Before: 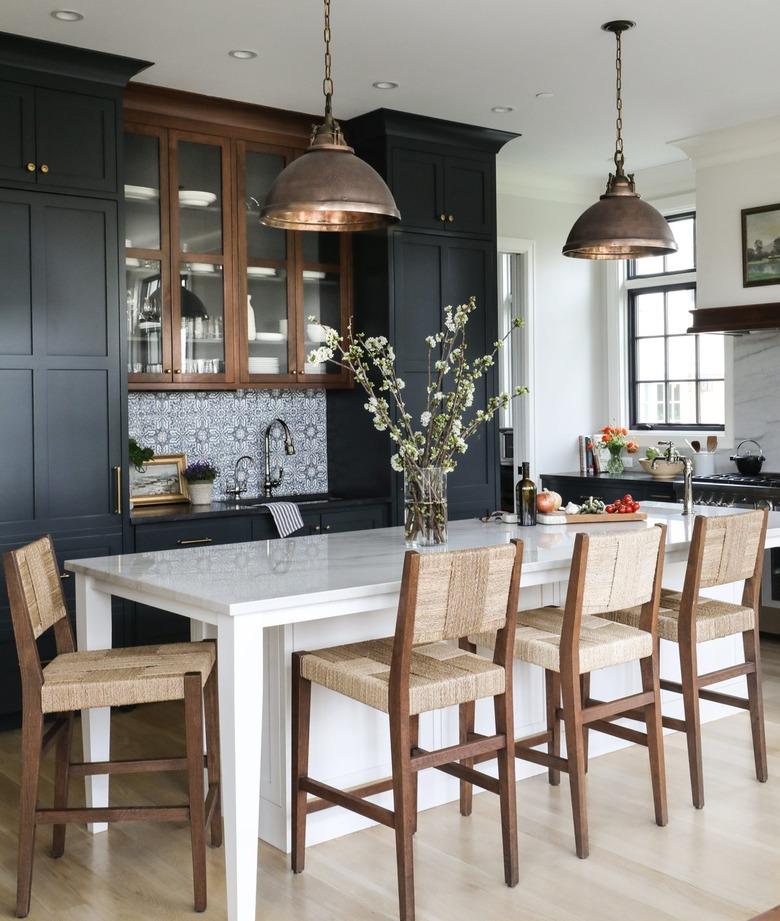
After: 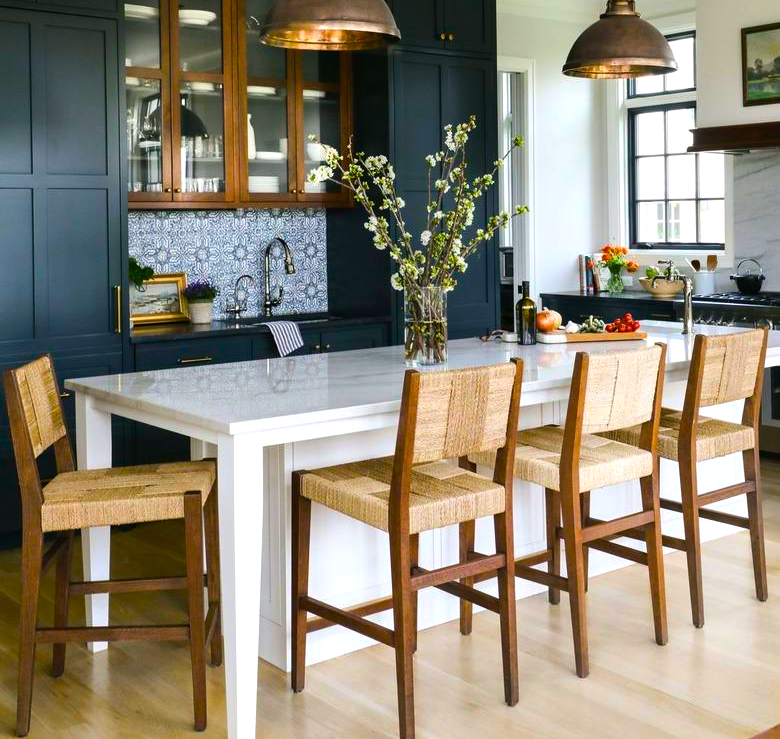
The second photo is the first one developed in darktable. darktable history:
color balance rgb: shadows lift › luminance -7.946%, shadows lift › chroma 2.277%, shadows lift › hue 164.92°, linear chroma grading › global chroma 15.571%, perceptual saturation grading › global saturation 30.055%, perceptual brilliance grading › highlights 4.564%, perceptual brilliance grading › shadows -10.019%, global vibrance 50.382%
crop and rotate: top 19.713%
